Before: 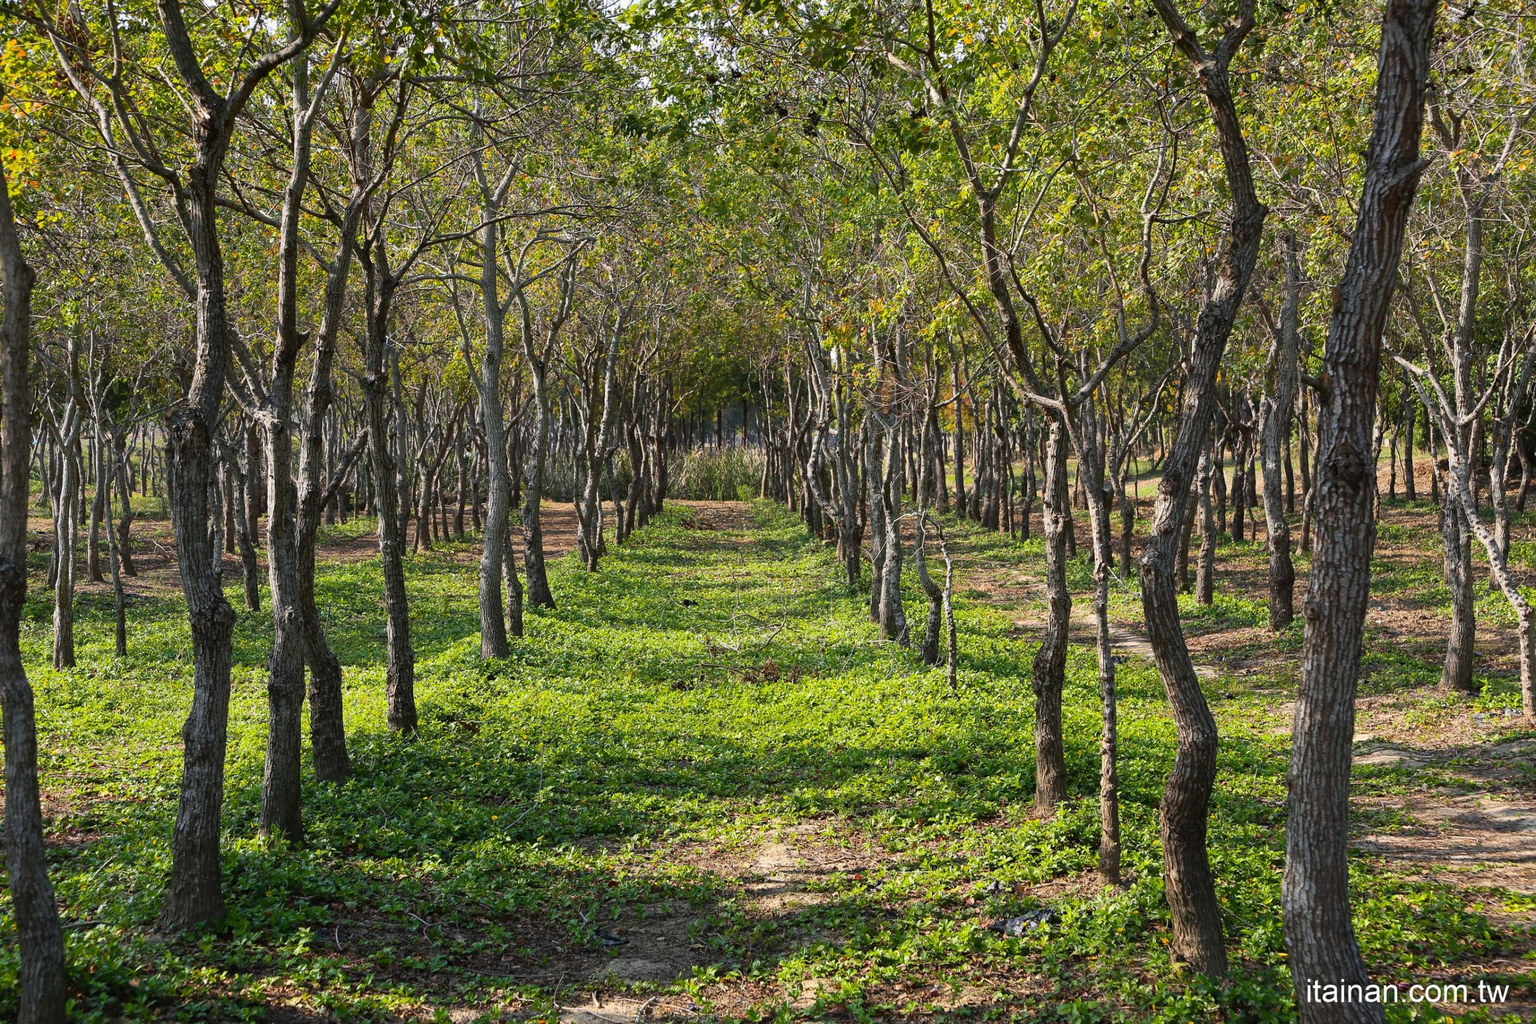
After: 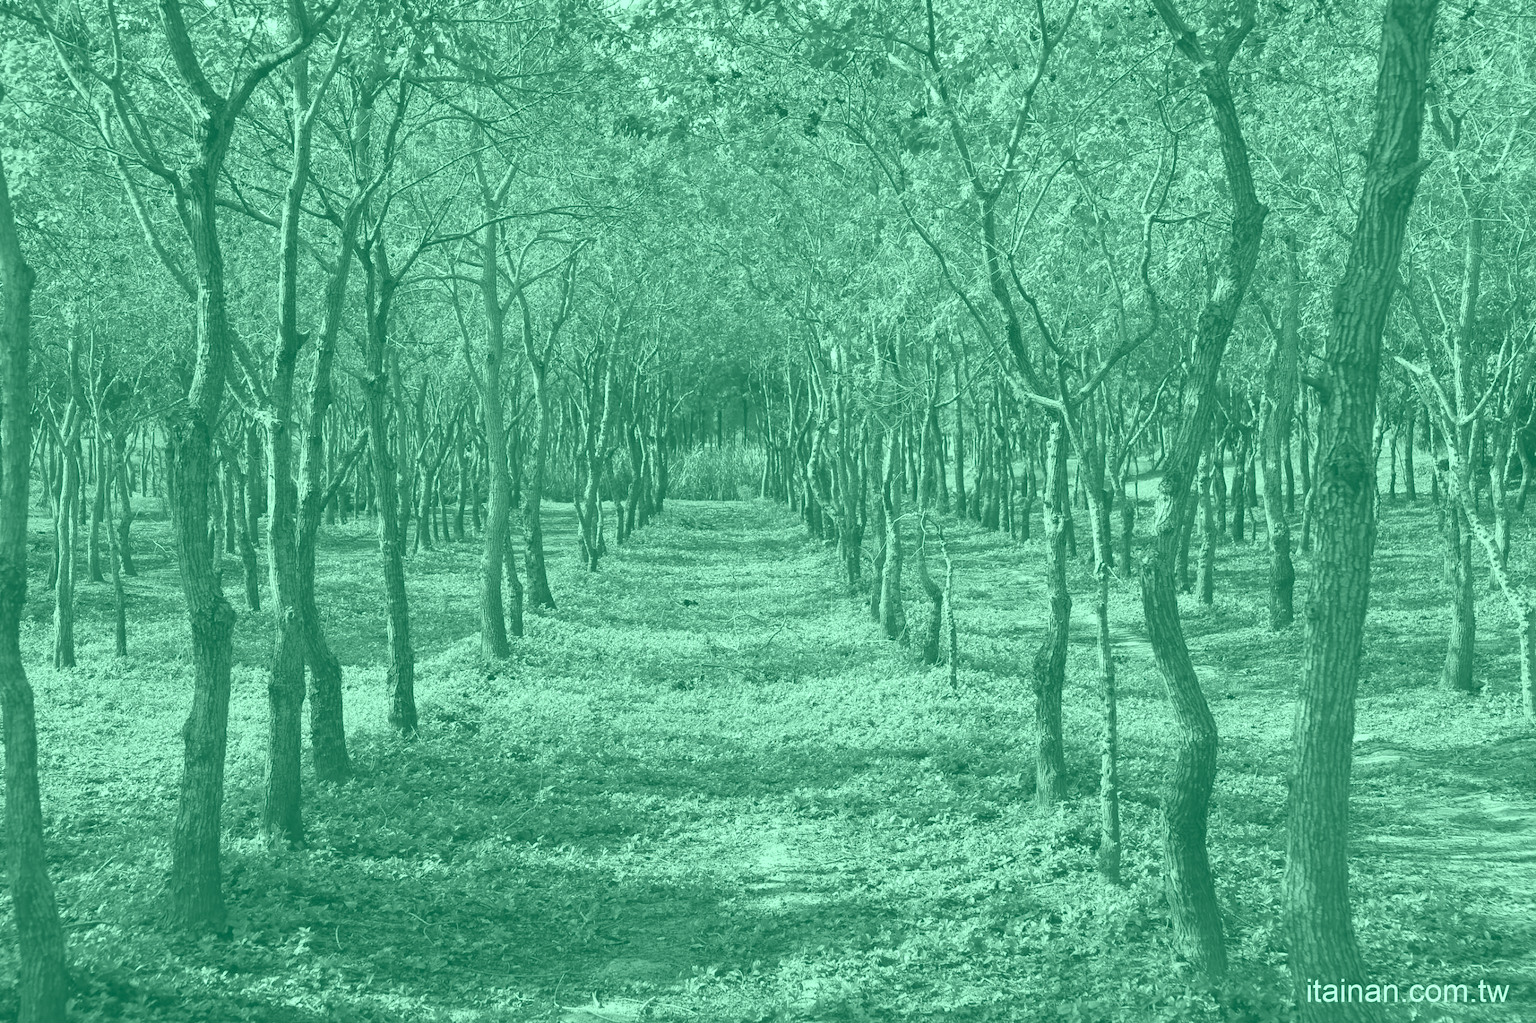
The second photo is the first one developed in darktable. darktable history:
color correction: highlights a* 15.46, highlights b* -20.56
tone equalizer: -8 EV 0.06 EV, smoothing diameter 25%, edges refinement/feathering 10, preserve details guided filter
colorize: hue 147.6°, saturation 65%, lightness 21.64%
exposure: black level correction 0, exposure 1.1 EV, compensate highlight preservation false
